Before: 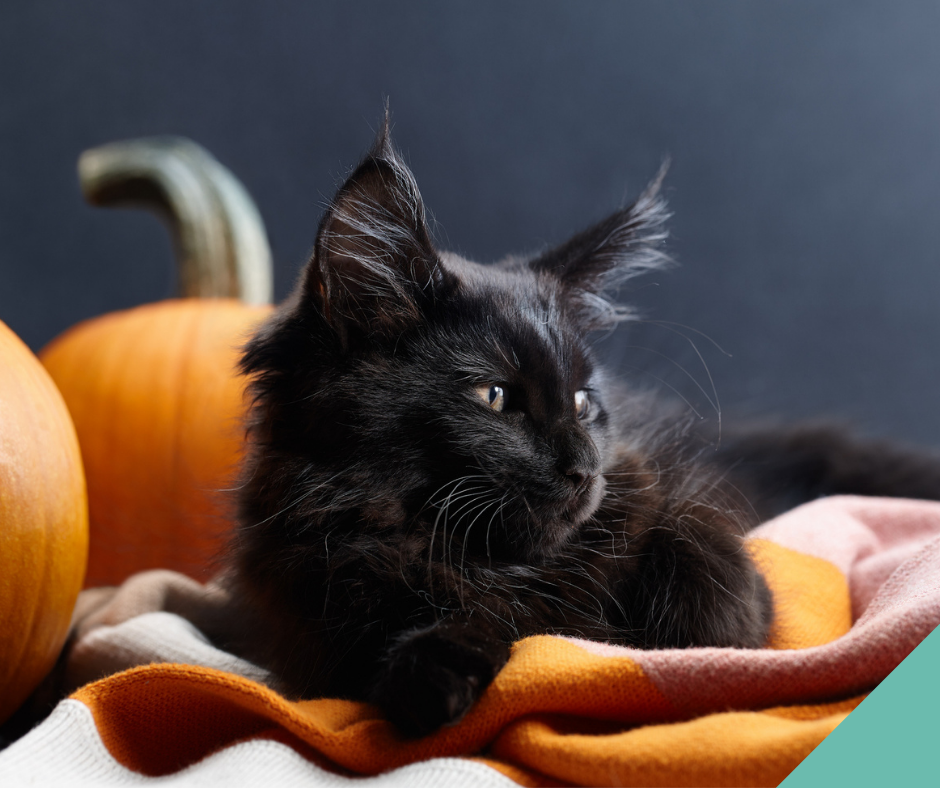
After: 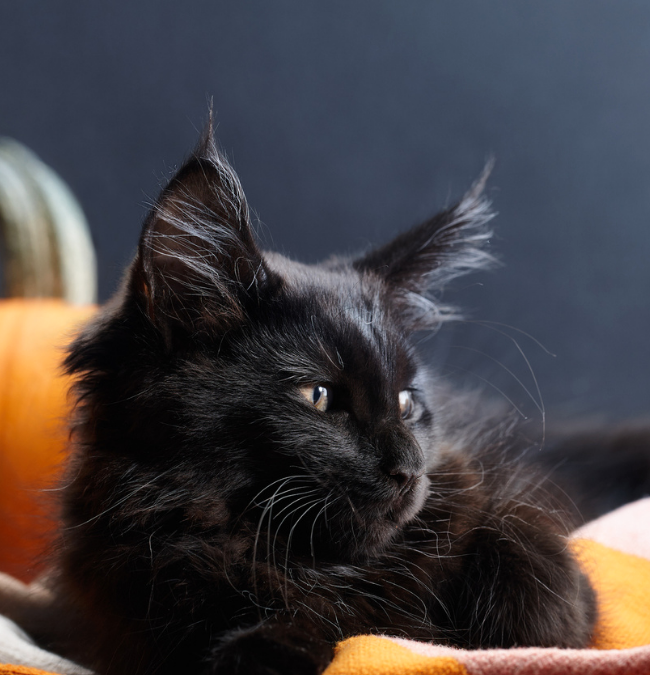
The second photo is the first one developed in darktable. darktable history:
crop: left 18.779%, right 12.056%, bottom 14.237%
tone curve: curves: ch0 [(0, 0) (0.003, 0.003) (0.011, 0.011) (0.025, 0.026) (0.044, 0.046) (0.069, 0.072) (0.1, 0.103) (0.136, 0.141) (0.177, 0.184) (0.224, 0.233) (0.277, 0.287) (0.335, 0.348) (0.399, 0.414) (0.468, 0.486) (0.543, 0.563) (0.623, 0.647) (0.709, 0.736) (0.801, 0.831) (0.898, 0.92) (1, 1)], preserve colors none
tone equalizer: edges refinement/feathering 500, mask exposure compensation -1.25 EV, preserve details no
